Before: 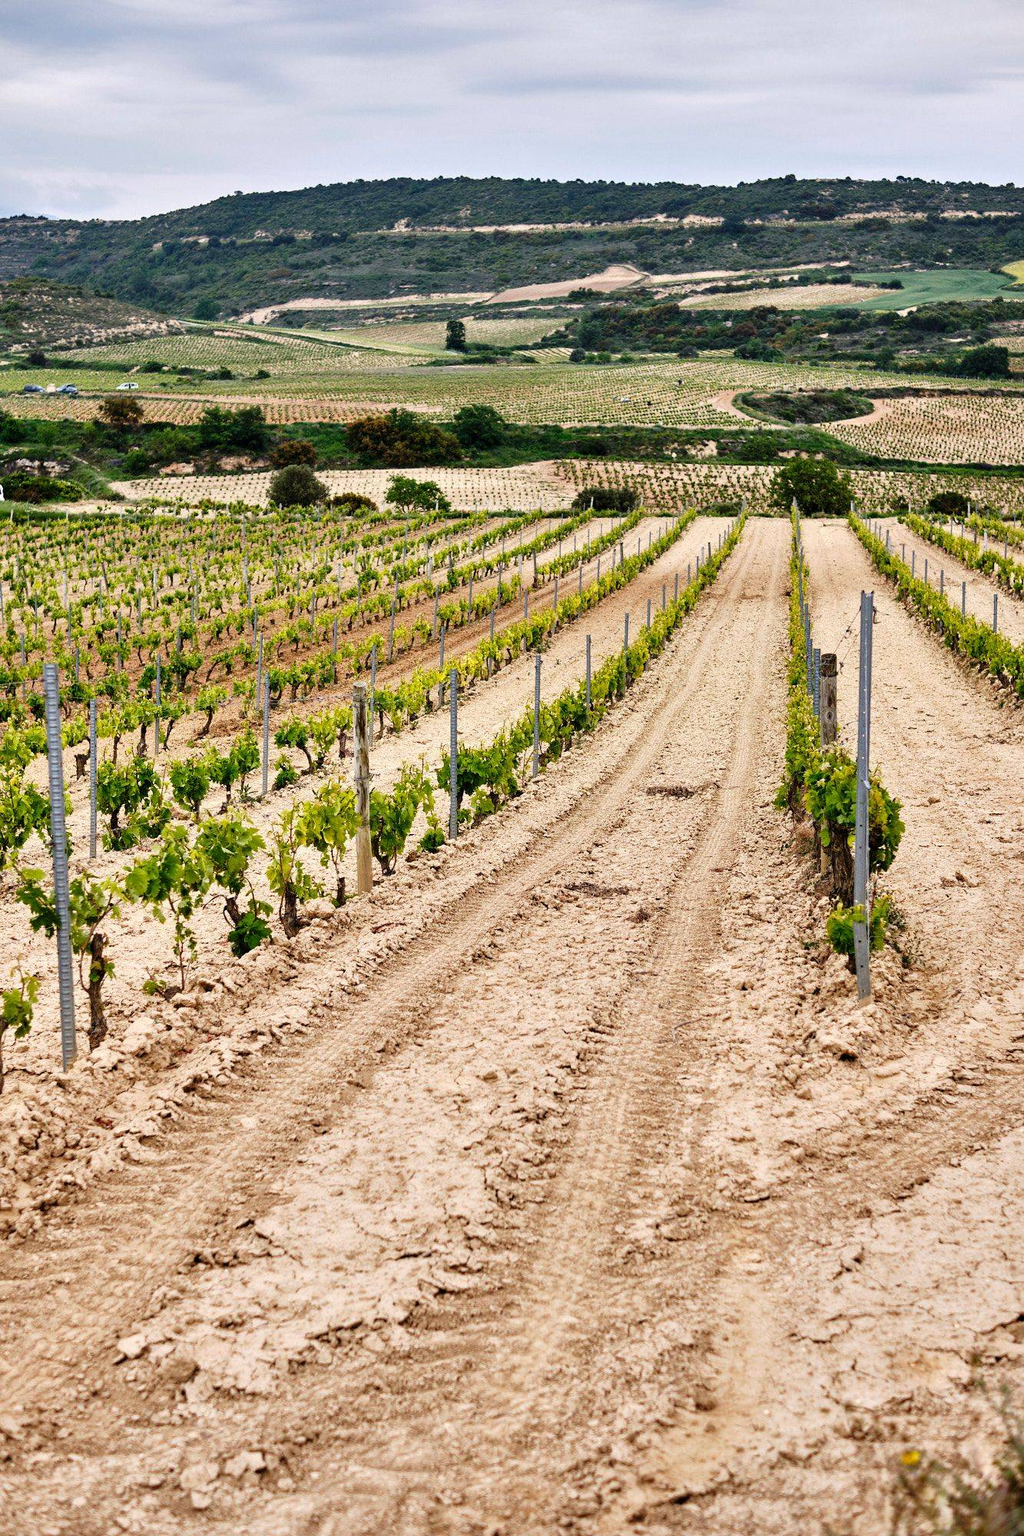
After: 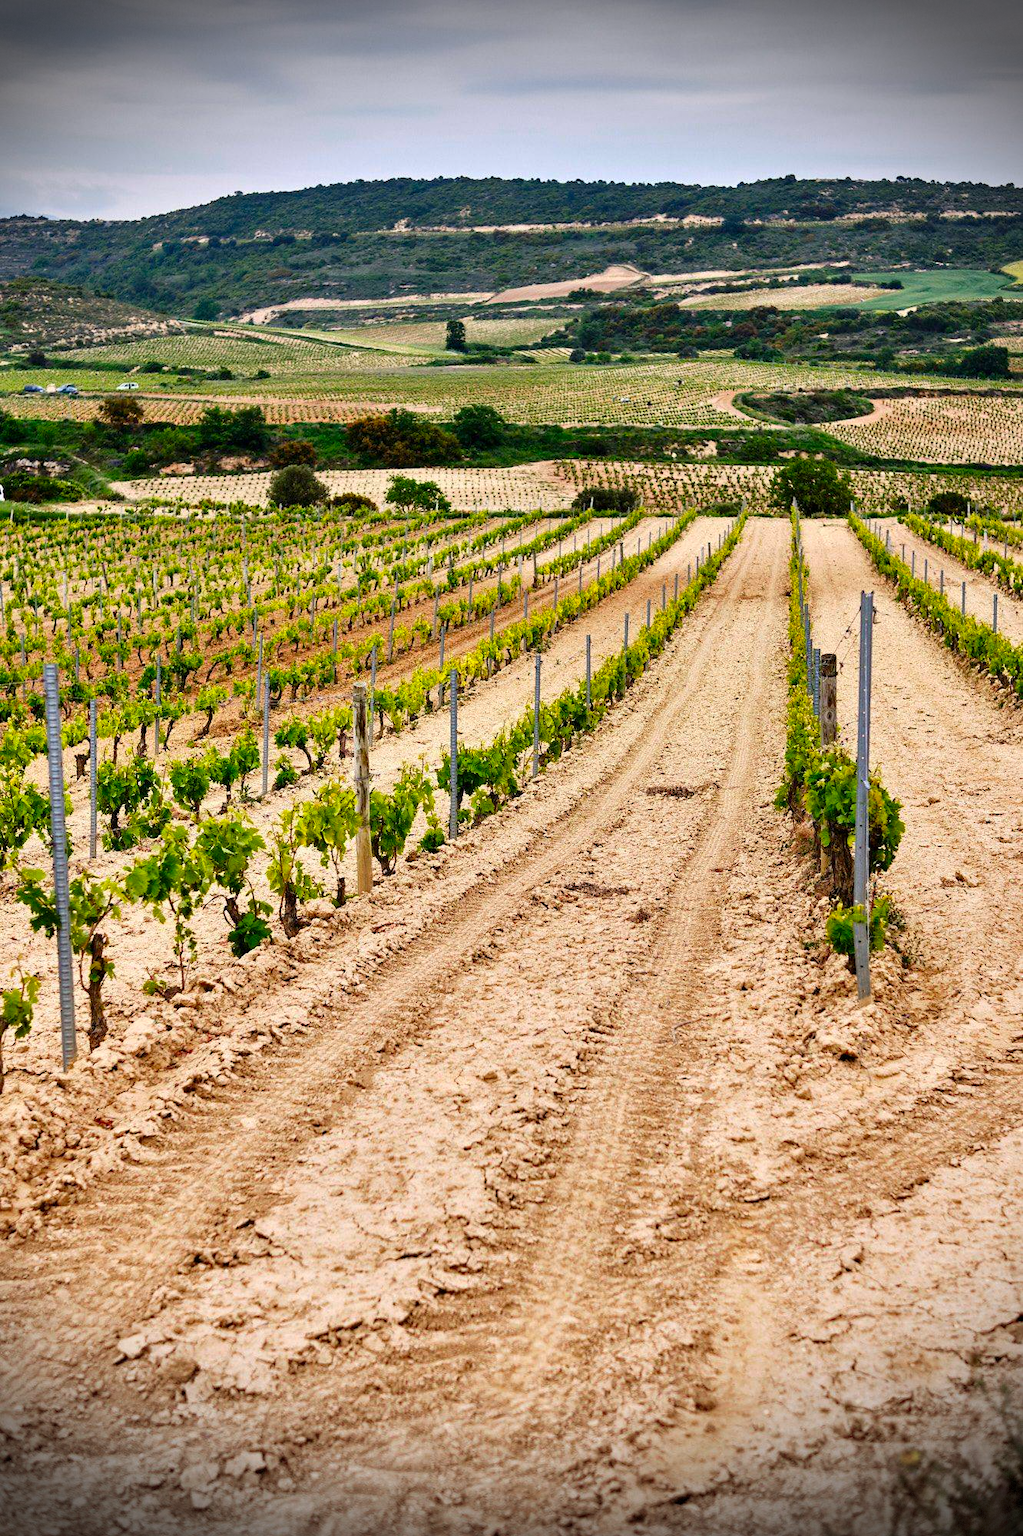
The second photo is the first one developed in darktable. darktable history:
contrast brightness saturation: brightness -0.024, saturation 0.349
vignetting: fall-off start 89.3%, fall-off radius 43.86%, brightness -0.865, width/height ratio 1.156, dithering 8-bit output
